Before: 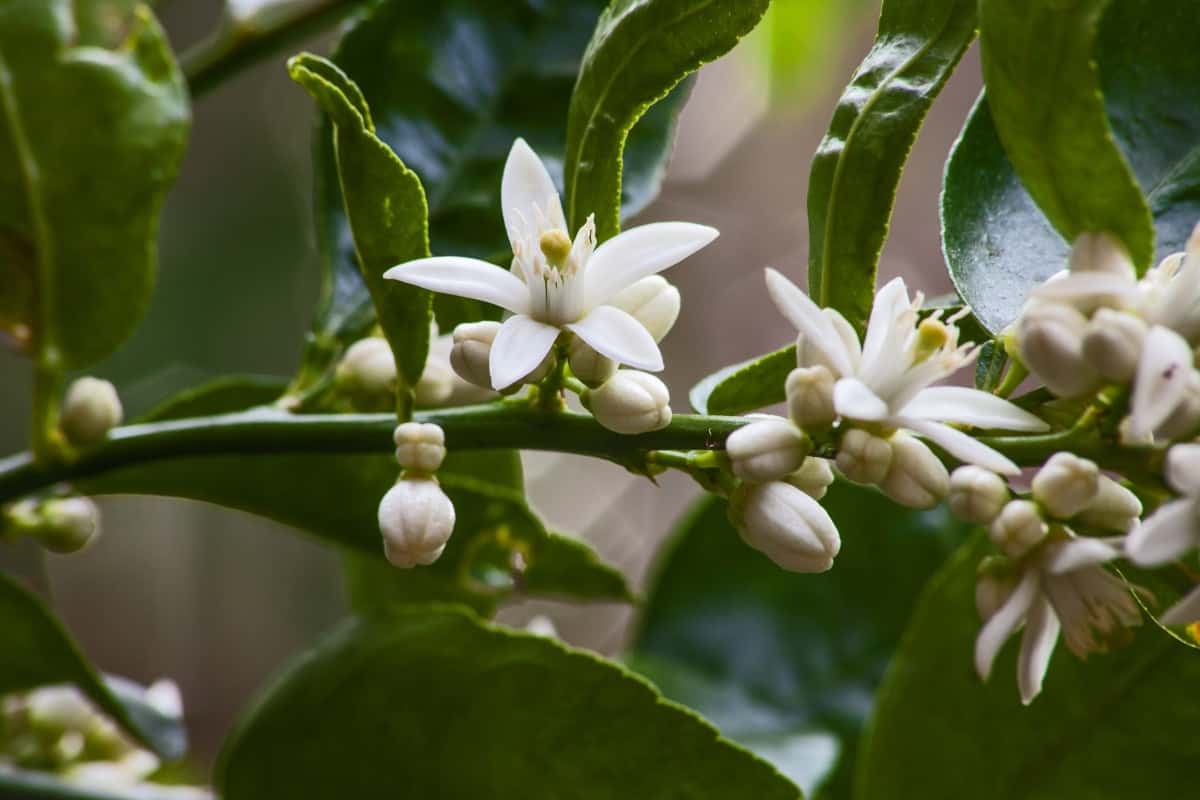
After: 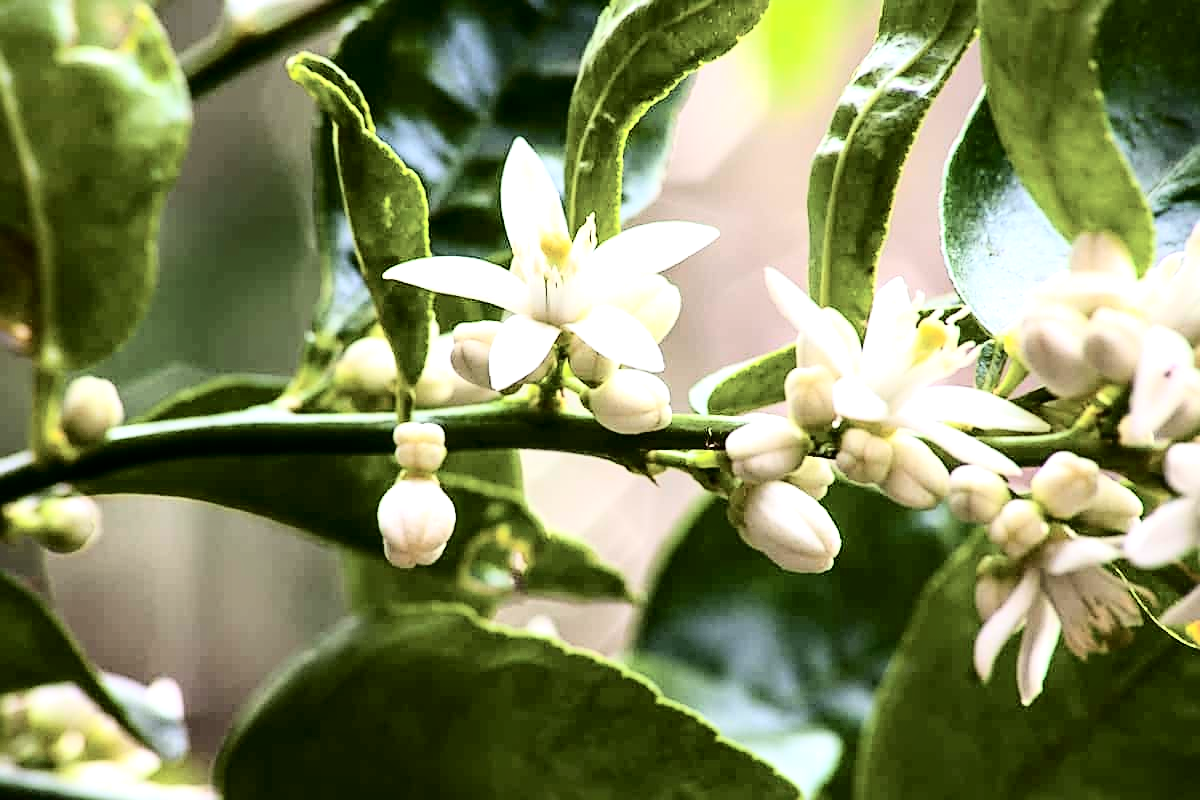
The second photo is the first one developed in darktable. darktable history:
tone curve: curves: ch0 [(0, 0) (0.004, 0) (0.133, 0.071) (0.325, 0.456) (0.832, 0.957) (1, 1)], color space Lab, independent channels, preserve colors none
sharpen: on, module defaults
exposure: exposure 0.253 EV, compensate highlight preservation false
tone equalizer: -8 EV -0.745 EV, -7 EV -0.71 EV, -6 EV -0.571 EV, -5 EV -0.361 EV, -3 EV 0.401 EV, -2 EV 0.6 EV, -1 EV 0.686 EV, +0 EV 0.751 EV
